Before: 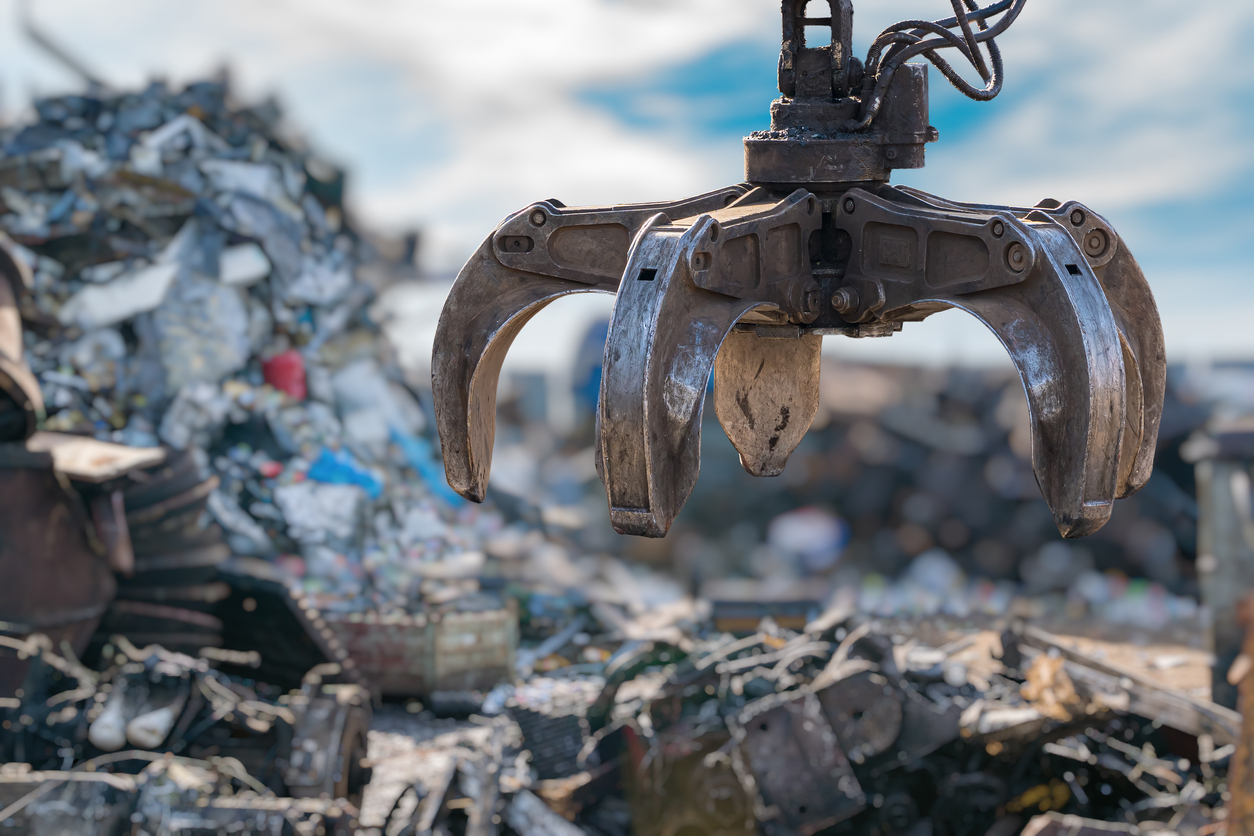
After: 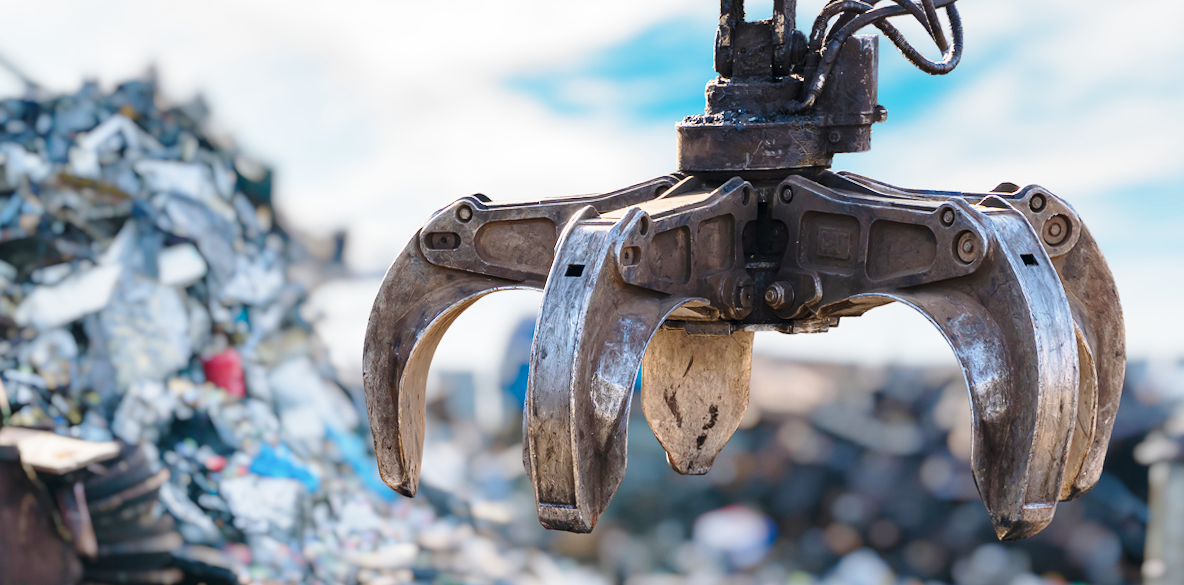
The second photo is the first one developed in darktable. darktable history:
base curve: curves: ch0 [(0, 0) (0.028, 0.03) (0.121, 0.232) (0.46, 0.748) (0.859, 0.968) (1, 1)], preserve colors none
crop: bottom 24.967%
rotate and perspective: rotation 0.062°, lens shift (vertical) 0.115, lens shift (horizontal) -0.133, crop left 0.047, crop right 0.94, crop top 0.061, crop bottom 0.94
